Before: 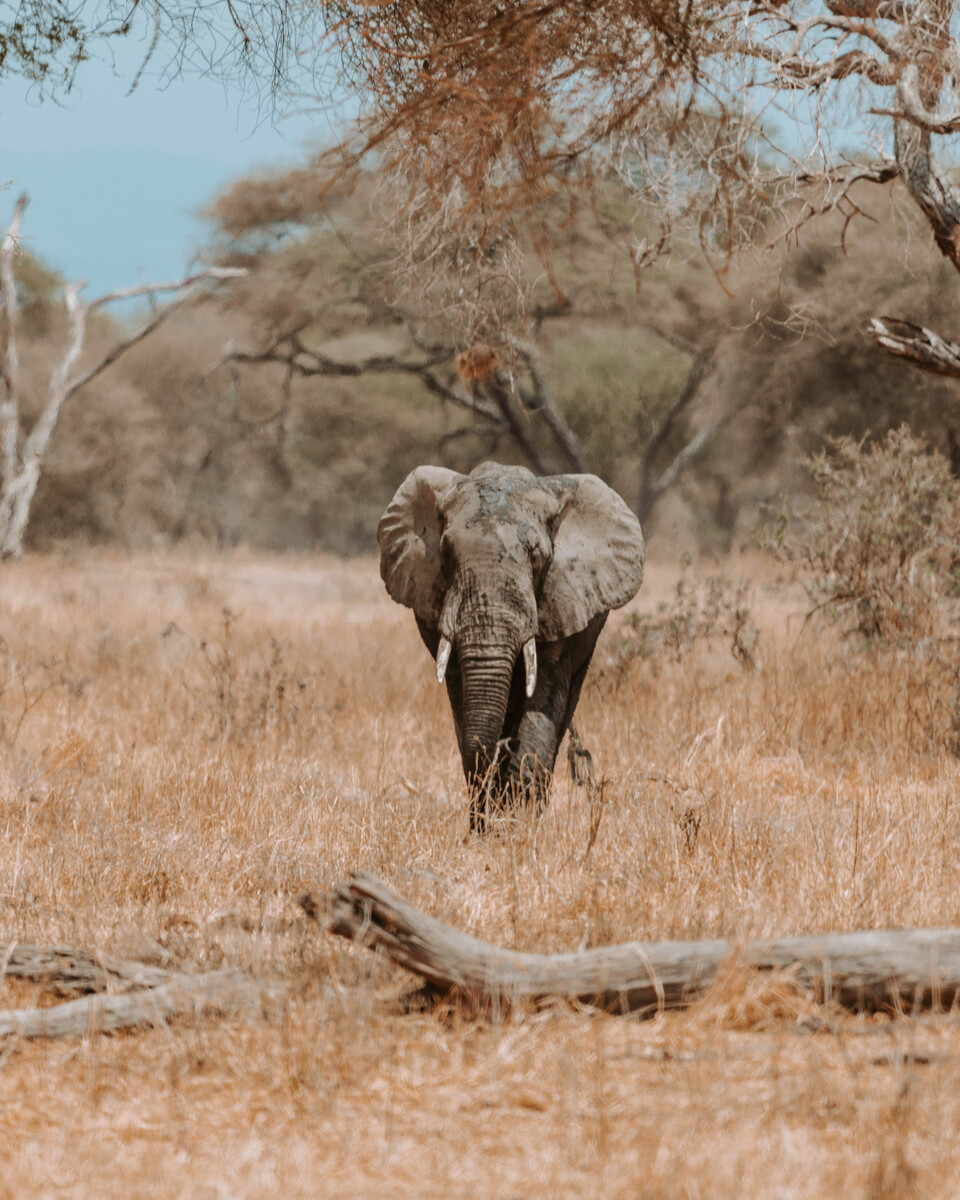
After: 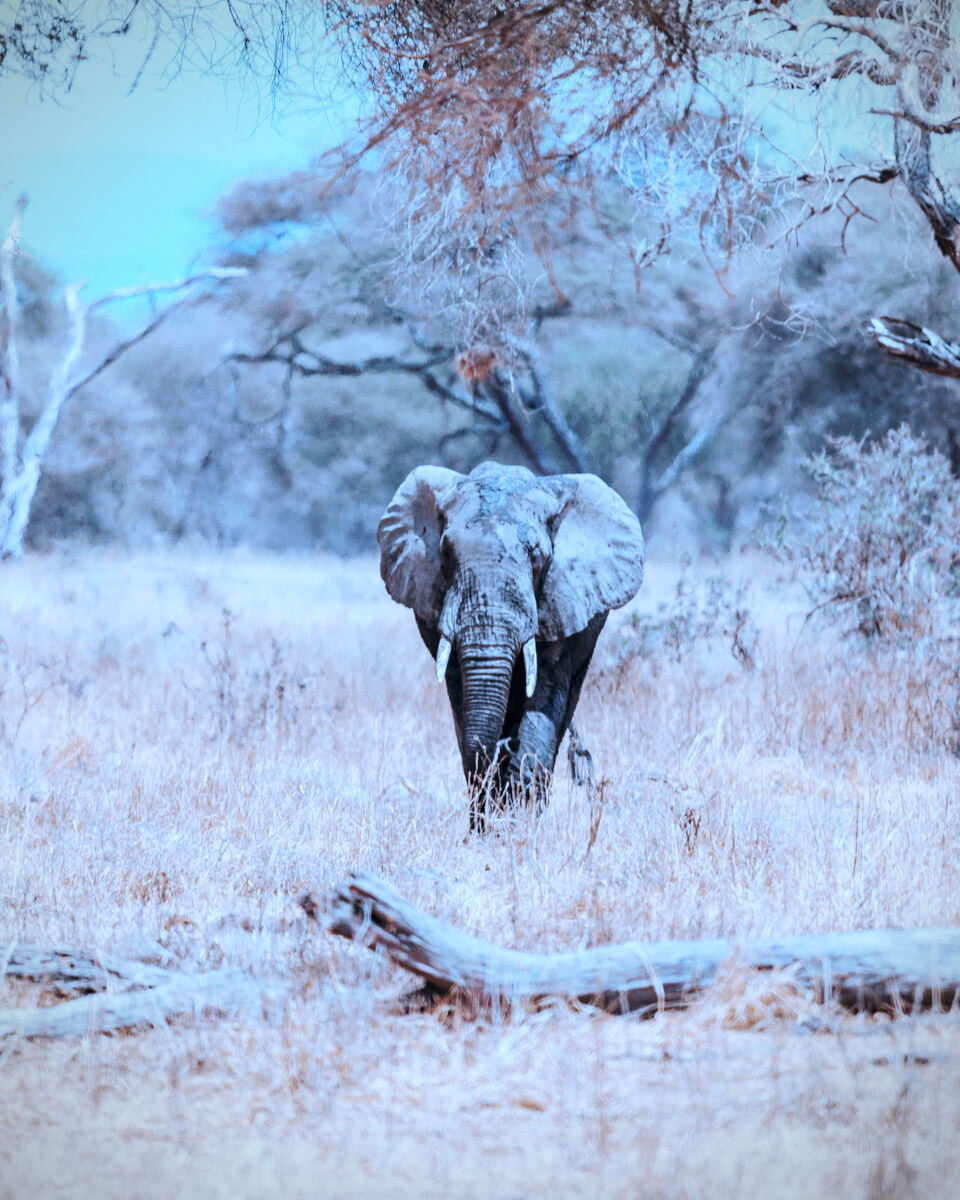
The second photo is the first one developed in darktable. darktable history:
base curve: curves: ch0 [(0, 0) (0.005, 0.002) (0.15, 0.3) (0.4, 0.7) (0.75, 0.95) (1, 1)], preserve colors none
color calibration: illuminant as shot in camera, x 0.462, y 0.419, temperature 2651.64 K
vignetting: on, module defaults
